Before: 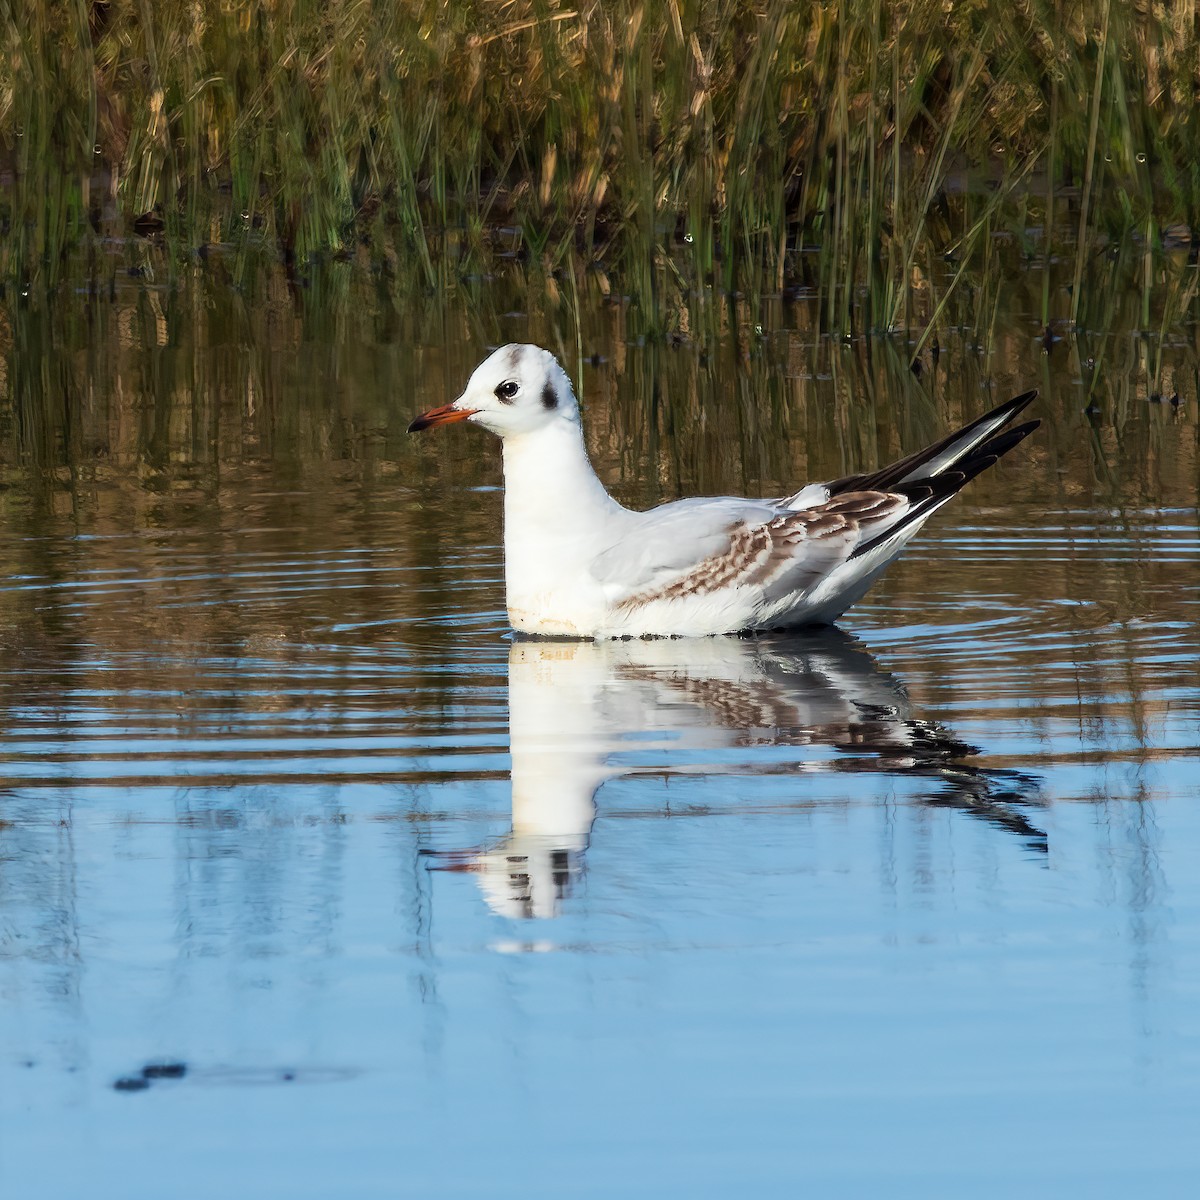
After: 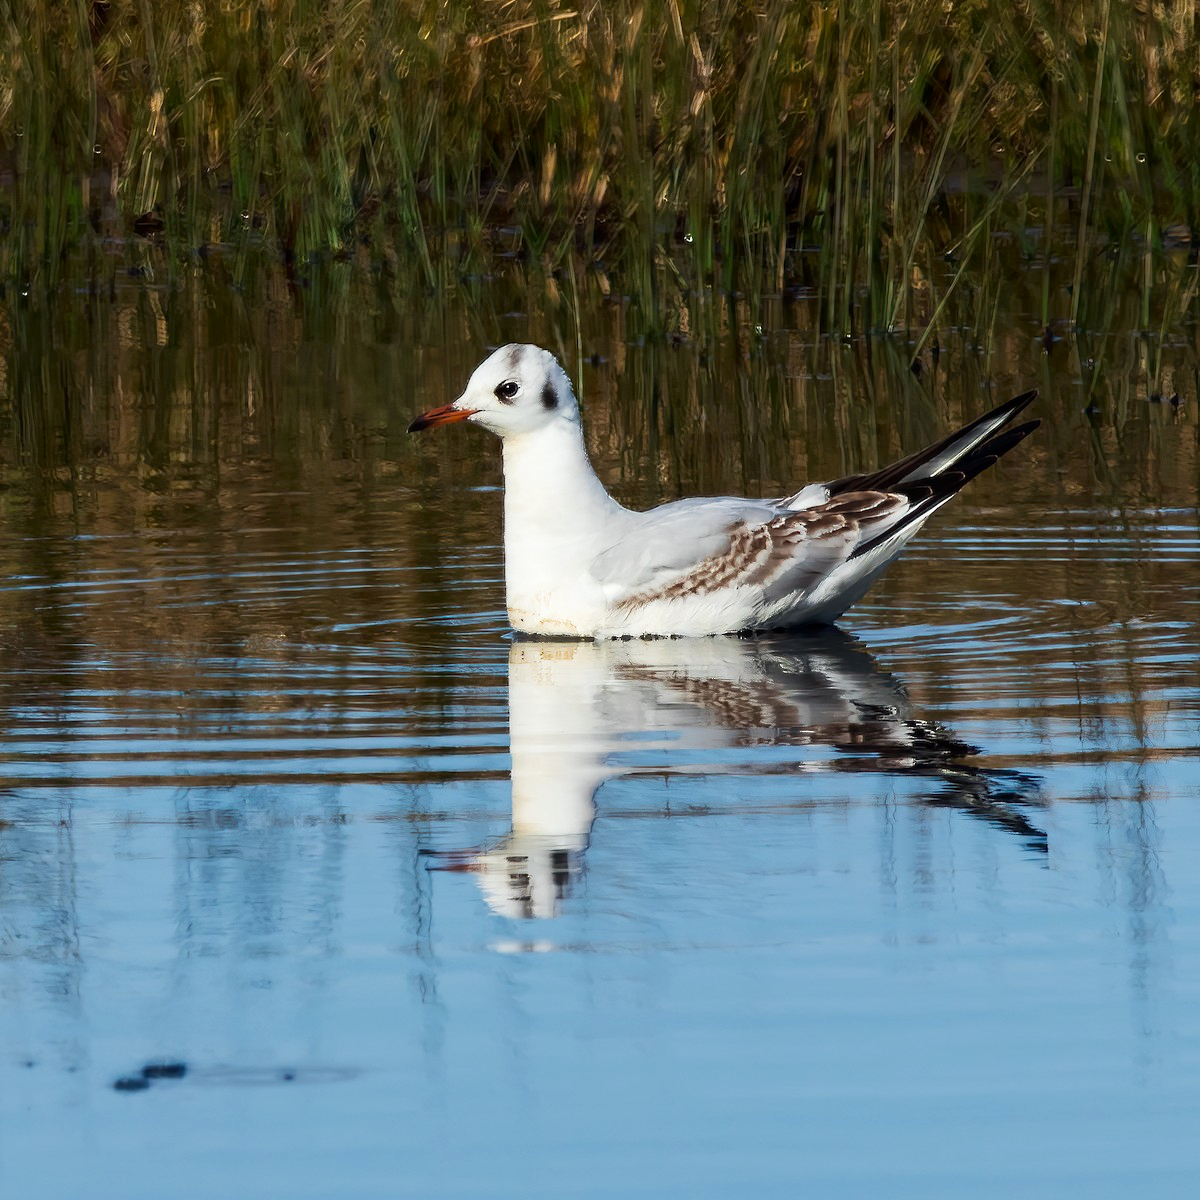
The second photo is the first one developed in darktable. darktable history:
contrast brightness saturation: brightness -0.091
